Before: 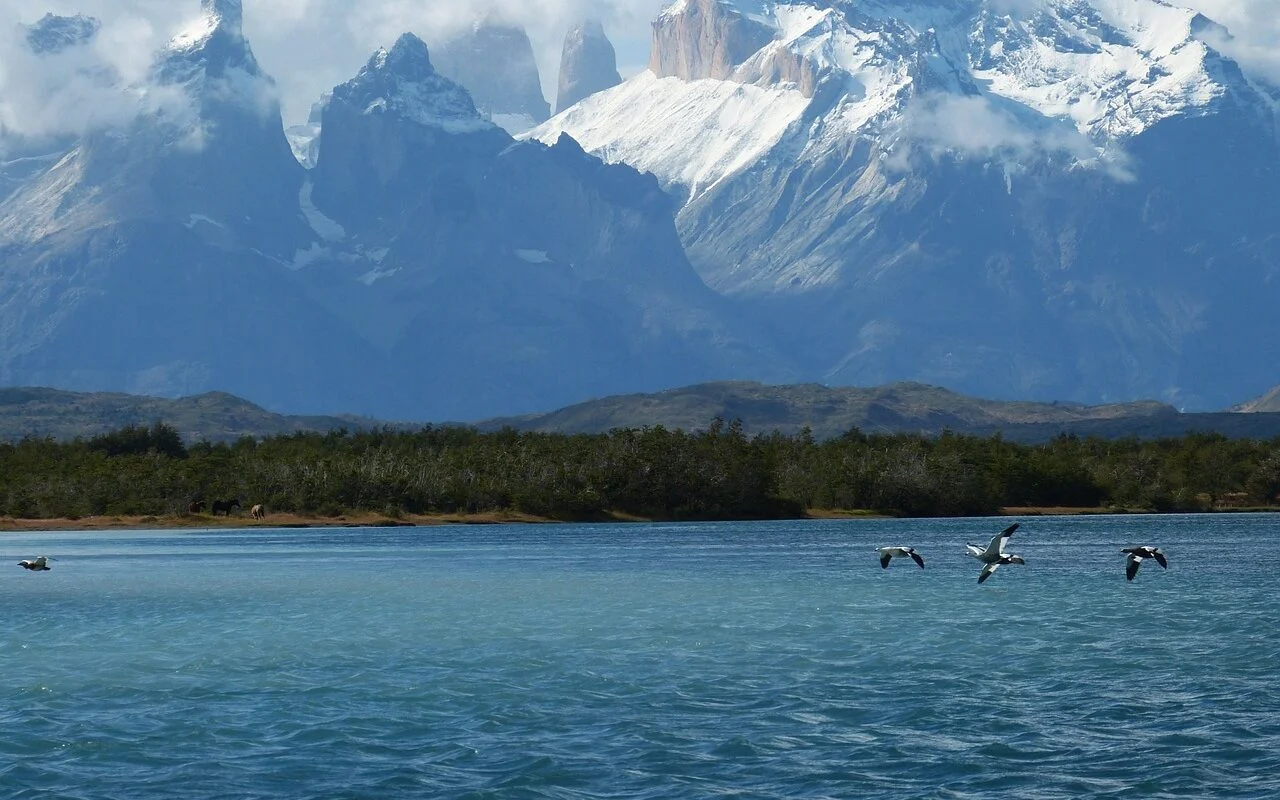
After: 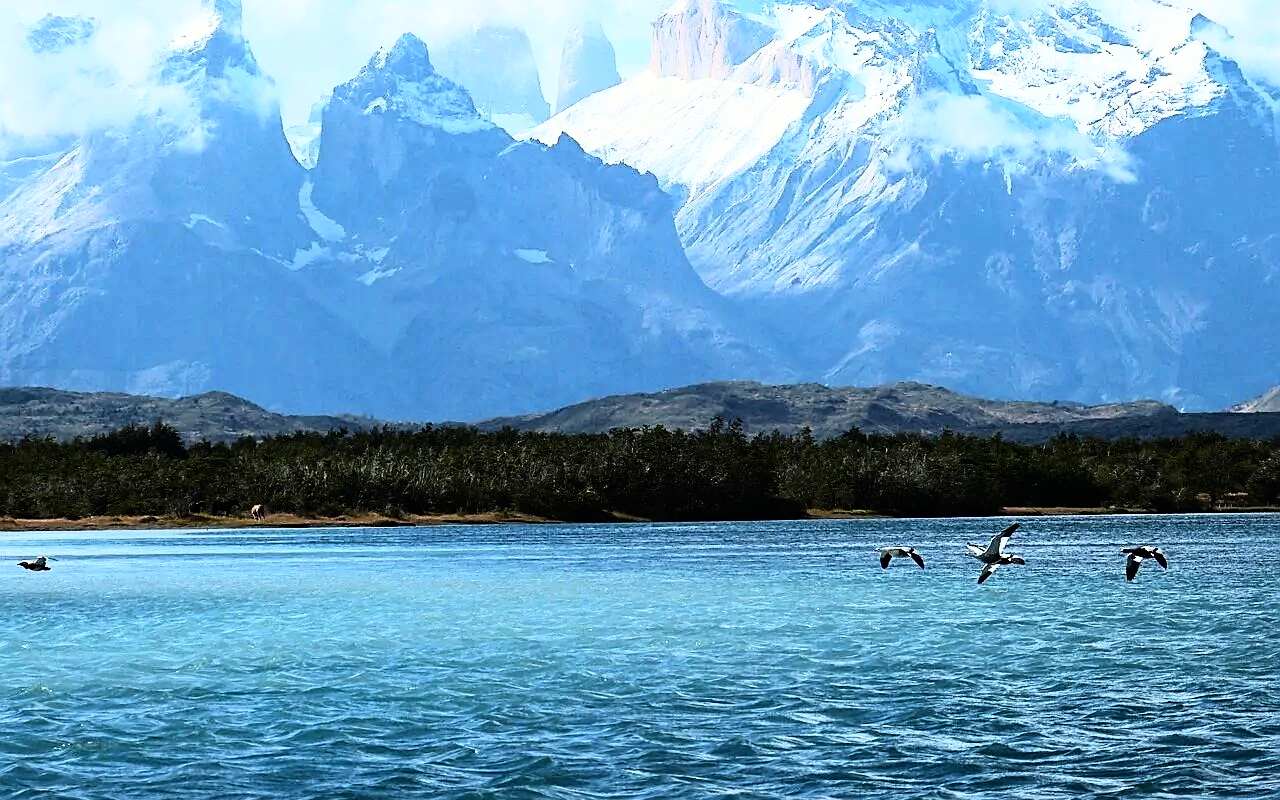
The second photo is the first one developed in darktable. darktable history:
haze removal: compatibility mode true, adaptive false
rgb curve: curves: ch0 [(0, 0) (0.21, 0.15) (0.24, 0.21) (0.5, 0.75) (0.75, 0.96) (0.89, 0.99) (1, 1)]; ch1 [(0, 0.02) (0.21, 0.13) (0.25, 0.2) (0.5, 0.67) (0.75, 0.9) (0.89, 0.97) (1, 1)]; ch2 [(0, 0.02) (0.21, 0.13) (0.25, 0.2) (0.5, 0.67) (0.75, 0.9) (0.89, 0.97) (1, 1)], compensate middle gray true
sharpen: on, module defaults
